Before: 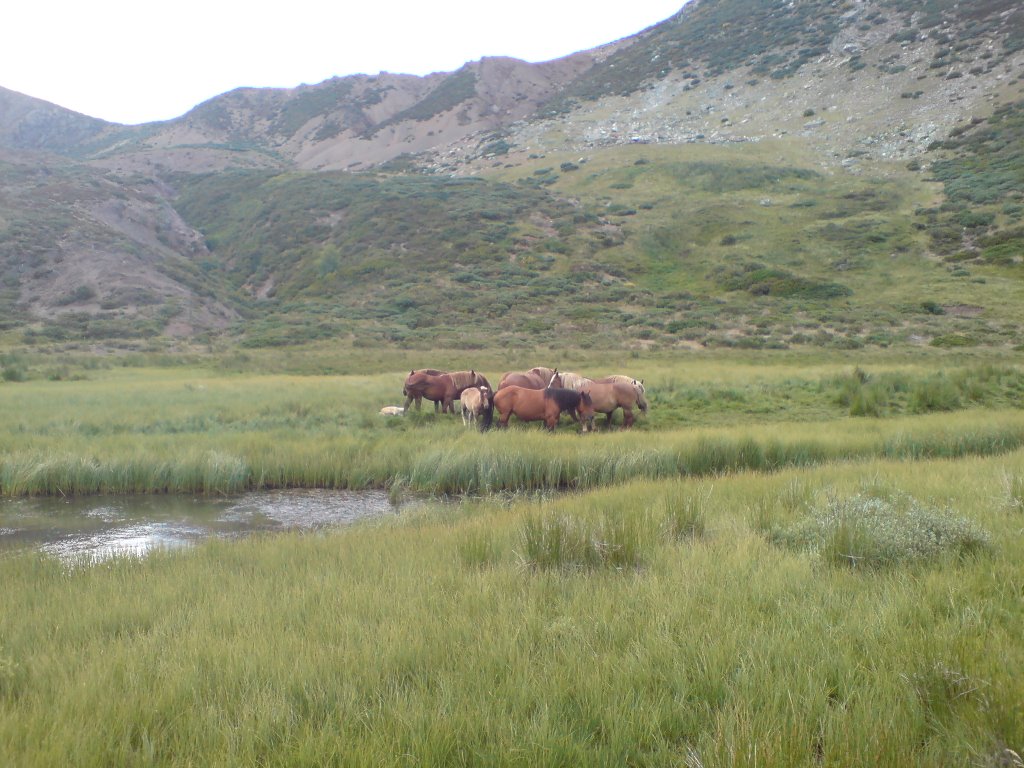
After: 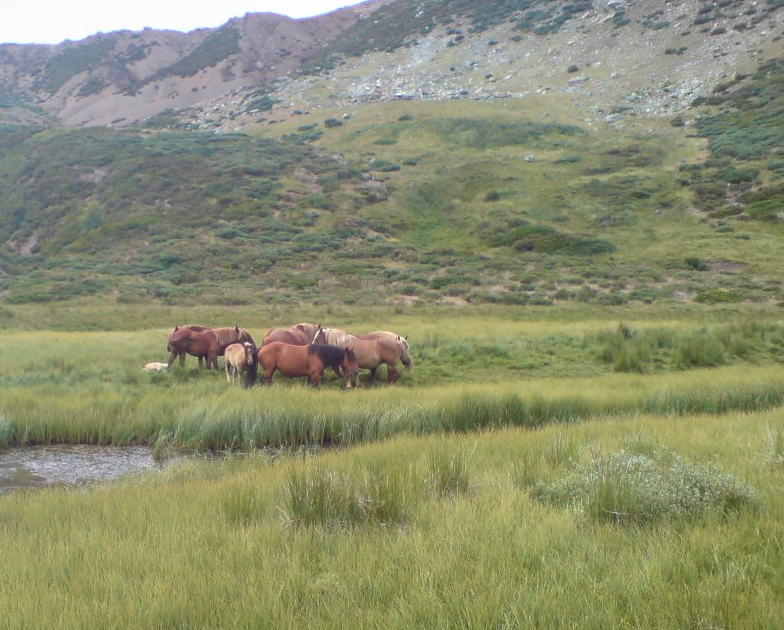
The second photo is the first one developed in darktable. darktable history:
exposure: black level correction -0.015, exposure -0.125 EV, compensate highlight preservation false
crop: left 23.095%, top 5.827%, bottom 11.854%
velvia: on, module defaults
local contrast: on, module defaults
